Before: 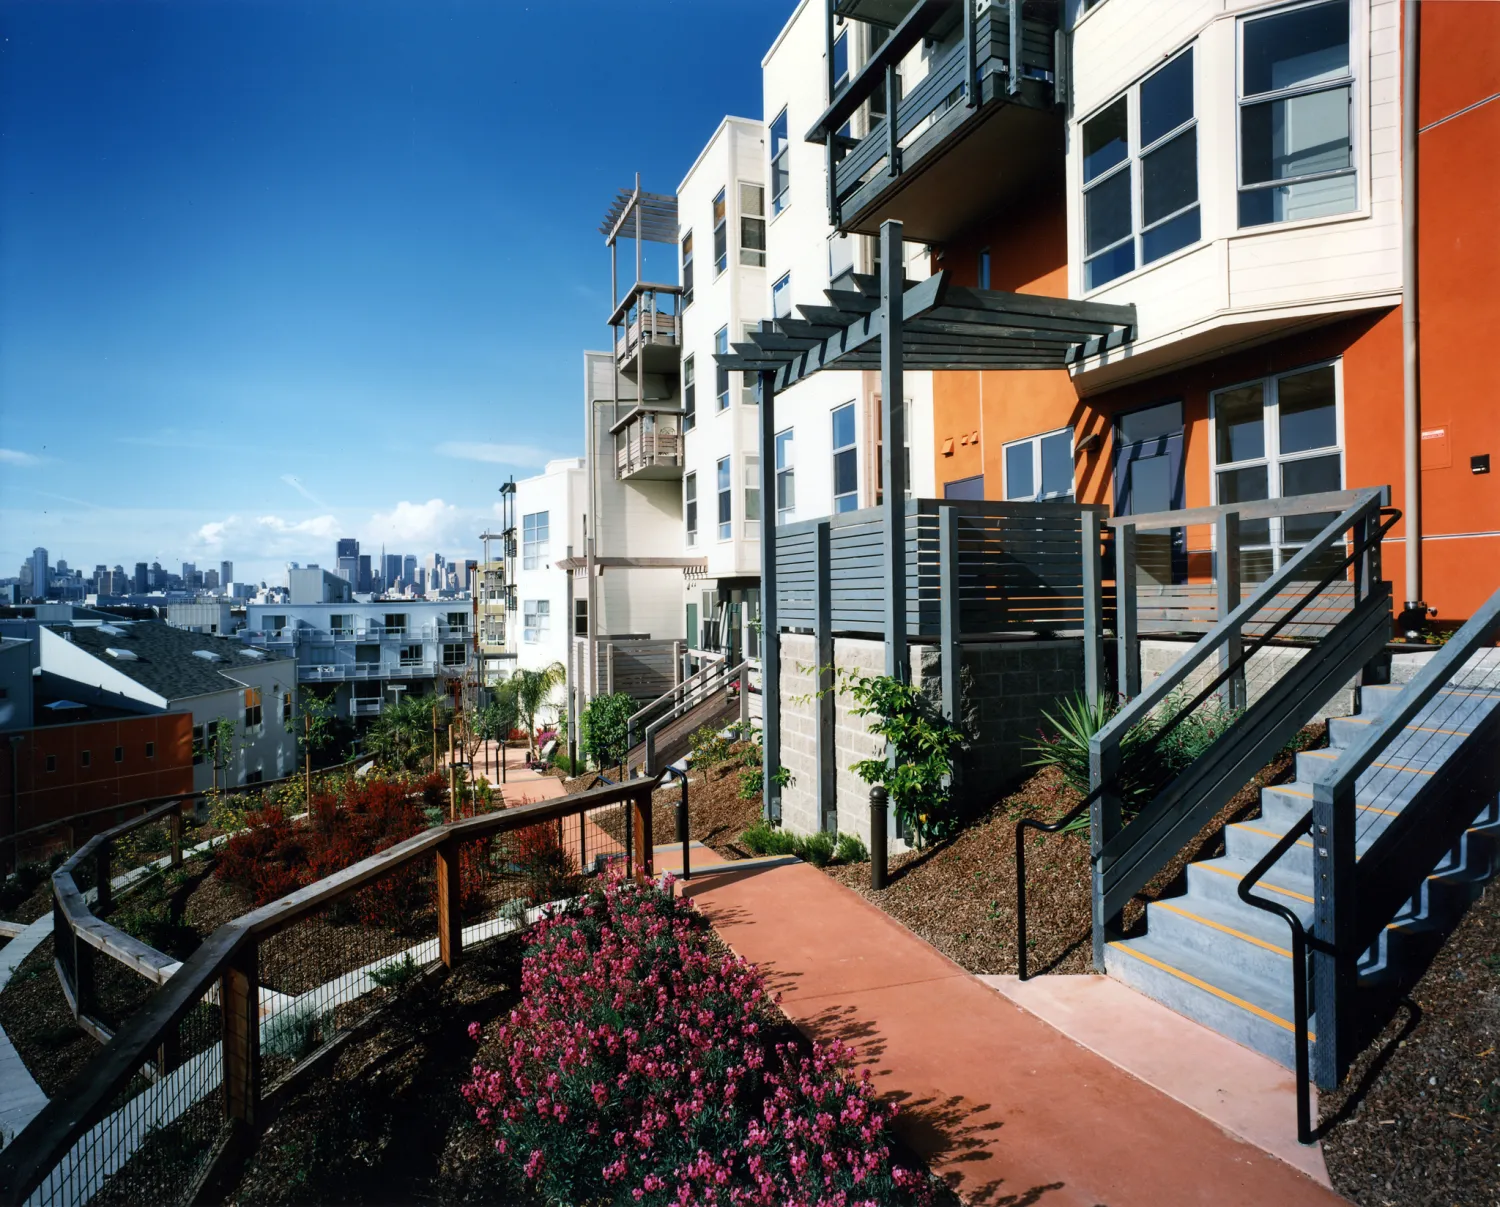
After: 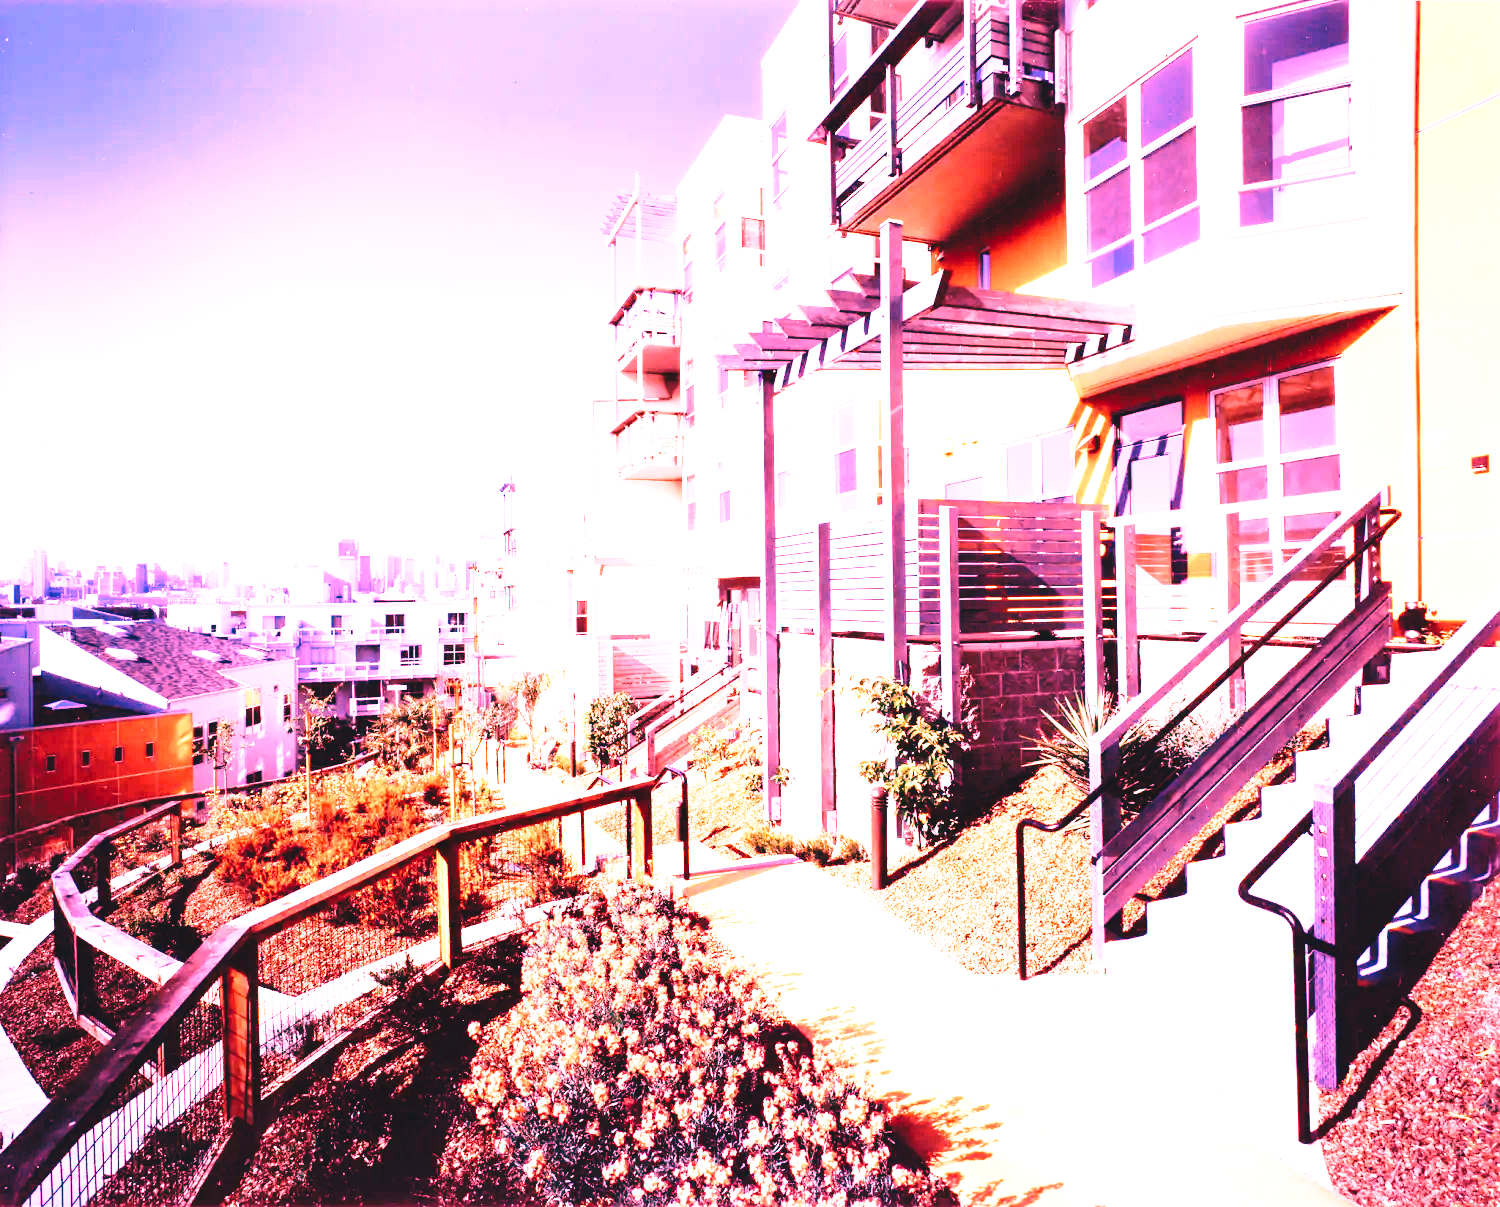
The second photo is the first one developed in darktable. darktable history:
exposure: black level correction -0.005, exposure 1 EV, compensate highlight preservation false
tone equalizer: -8 EV -0.417 EV, -7 EV -0.389 EV, -6 EV -0.333 EV, -5 EV -0.222 EV, -3 EV 0.222 EV, -2 EV 0.333 EV, -1 EV 0.389 EV, +0 EV 0.417 EV, edges refinement/feathering 500, mask exposure compensation -1.57 EV, preserve details no
white balance: red 4.26, blue 1.802
base curve: curves: ch0 [(0, 0) (0.028, 0.03) (0.121, 0.232) (0.46, 0.748) (0.859, 0.968) (1, 1)], preserve colors none
